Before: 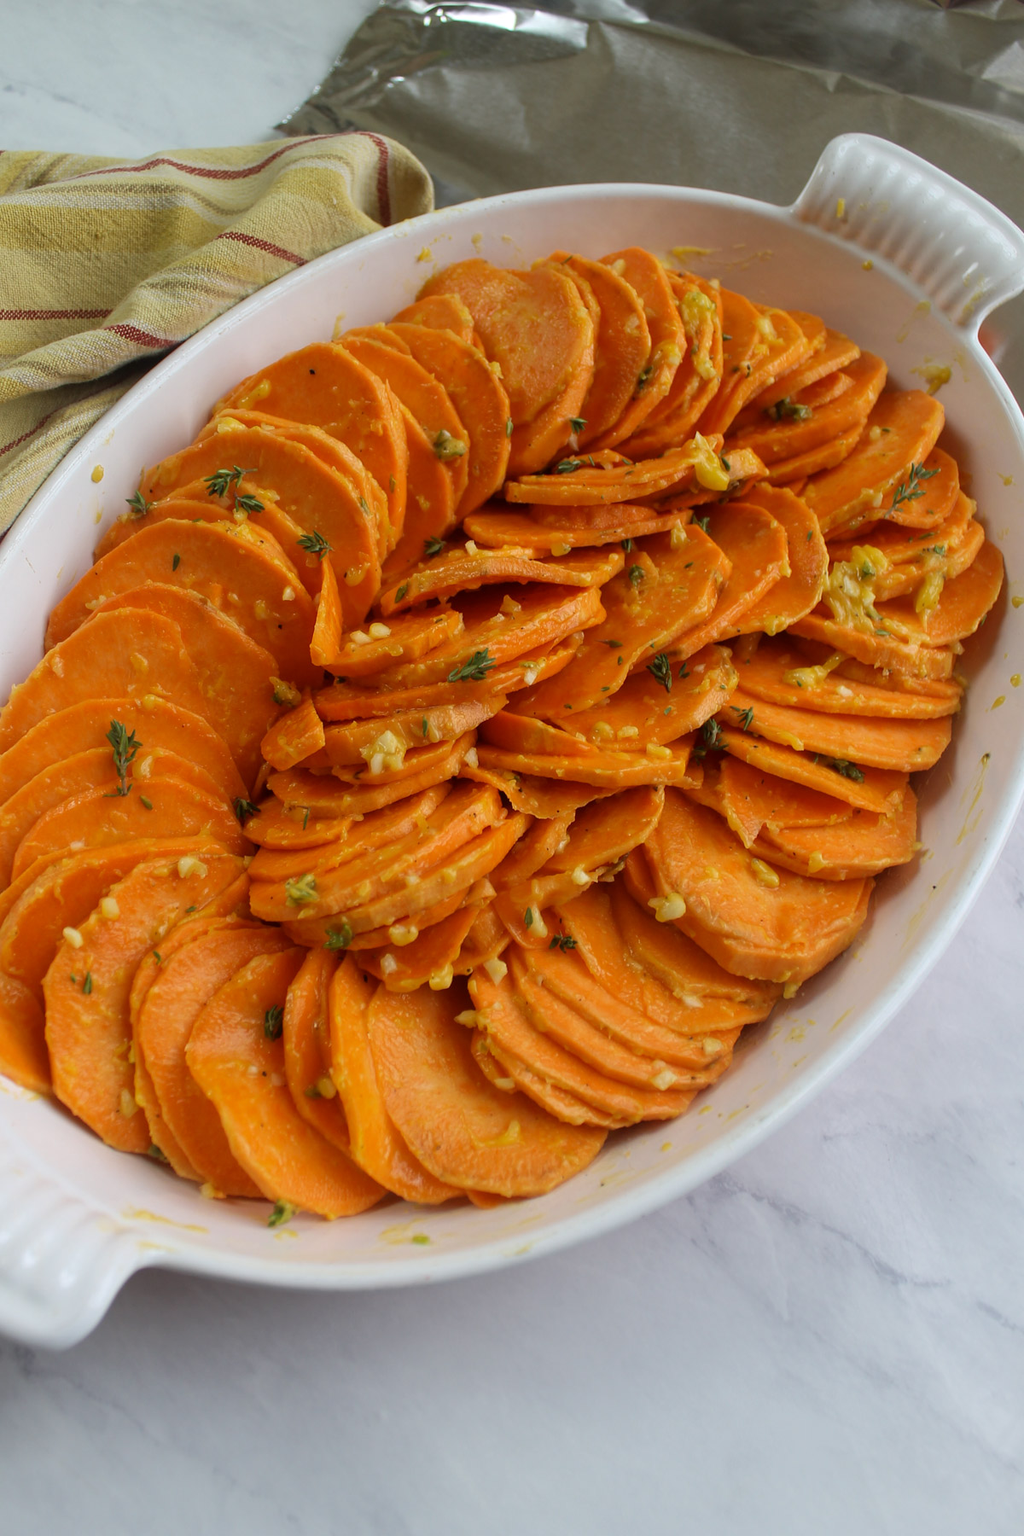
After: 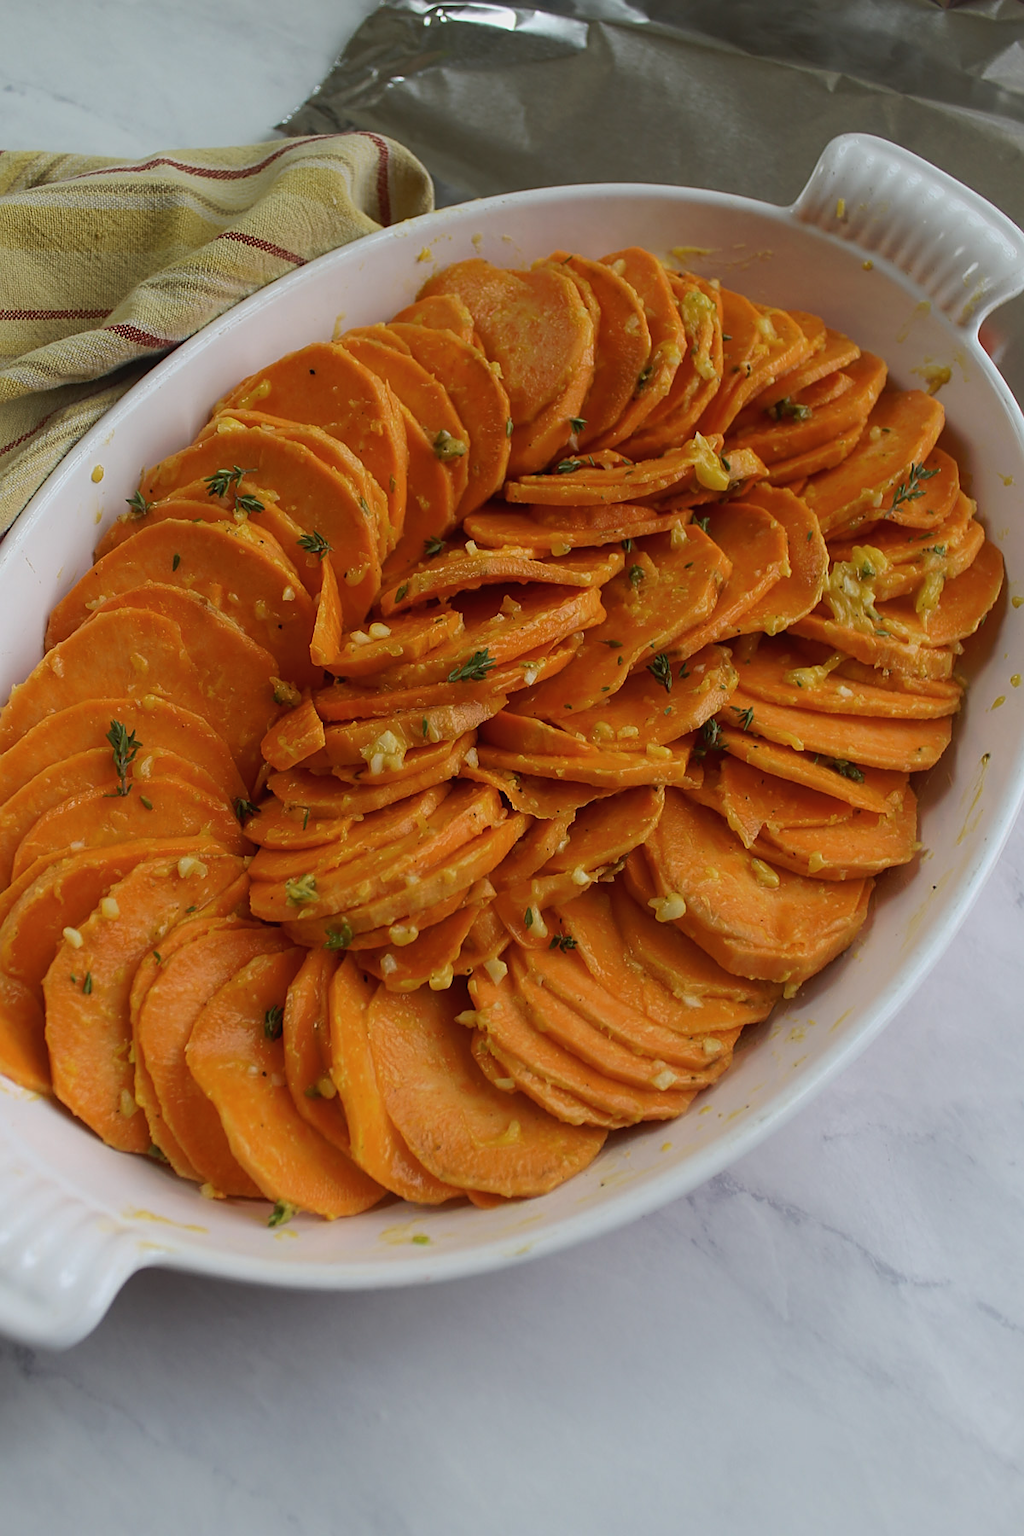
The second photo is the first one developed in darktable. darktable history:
tone equalizer: -8 EV 0.273 EV, -7 EV 0.444 EV, -6 EV 0.377 EV, -5 EV 0.213 EV, -3 EV -0.262 EV, -2 EV -0.409 EV, -1 EV -0.41 EV, +0 EV -0.219 EV
tone curve: curves: ch0 [(0, 0) (0.003, 0.013) (0.011, 0.017) (0.025, 0.028) (0.044, 0.049) (0.069, 0.07) (0.1, 0.103) (0.136, 0.143) (0.177, 0.186) (0.224, 0.232) (0.277, 0.282) (0.335, 0.333) (0.399, 0.405) (0.468, 0.477) (0.543, 0.54) (0.623, 0.627) (0.709, 0.709) (0.801, 0.798) (0.898, 0.902) (1, 1)], preserve colors none
sharpen: on, module defaults
color balance rgb: shadows lift › luminance -19.583%, perceptual saturation grading › global saturation -0.351%, global vibrance -1.344%, saturation formula JzAzBz (2021)
